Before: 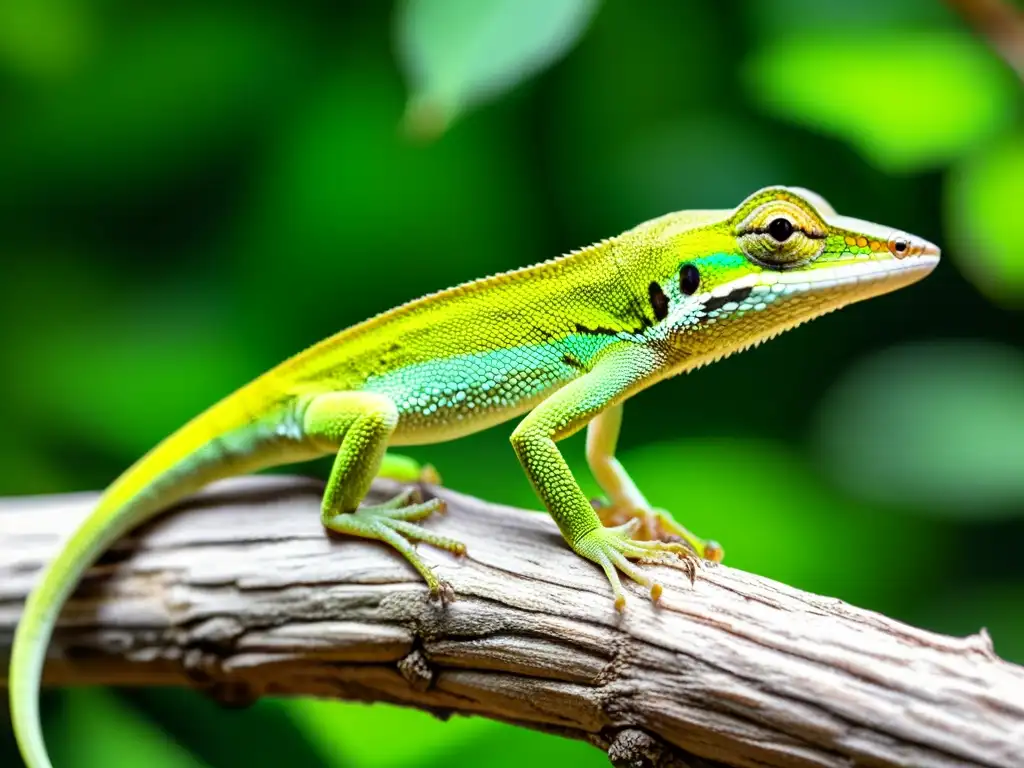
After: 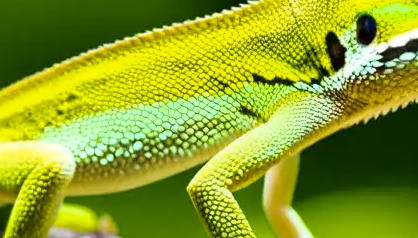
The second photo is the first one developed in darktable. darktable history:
crop: left 31.61%, top 32.62%, right 27.544%, bottom 36.366%
color zones: curves: ch0 [(0.254, 0.492) (0.724, 0.62)]; ch1 [(0.25, 0.528) (0.719, 0.796)]; ch2 [(0, 0.472) (0.25, 0.5) (0.73, 0.184)]
